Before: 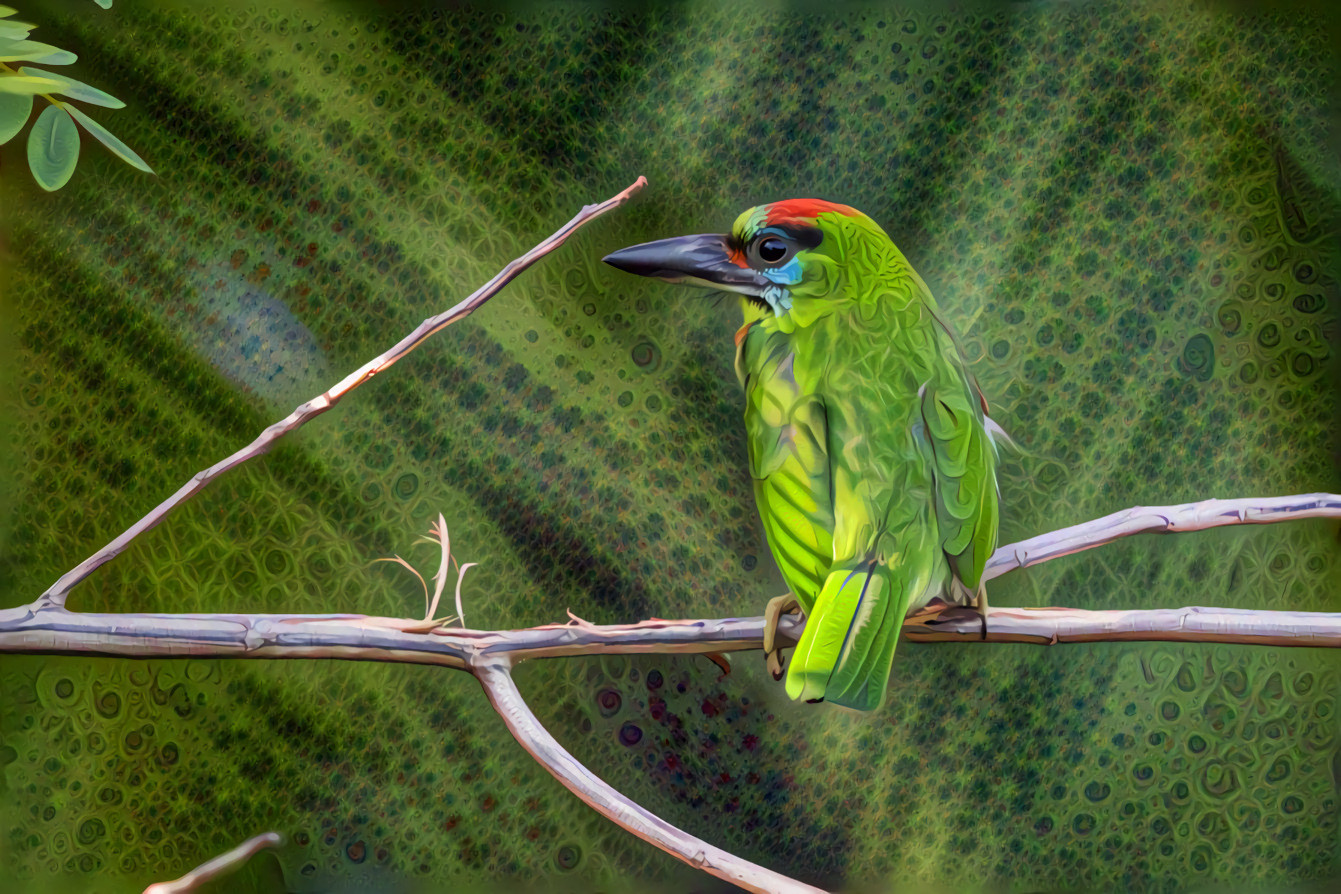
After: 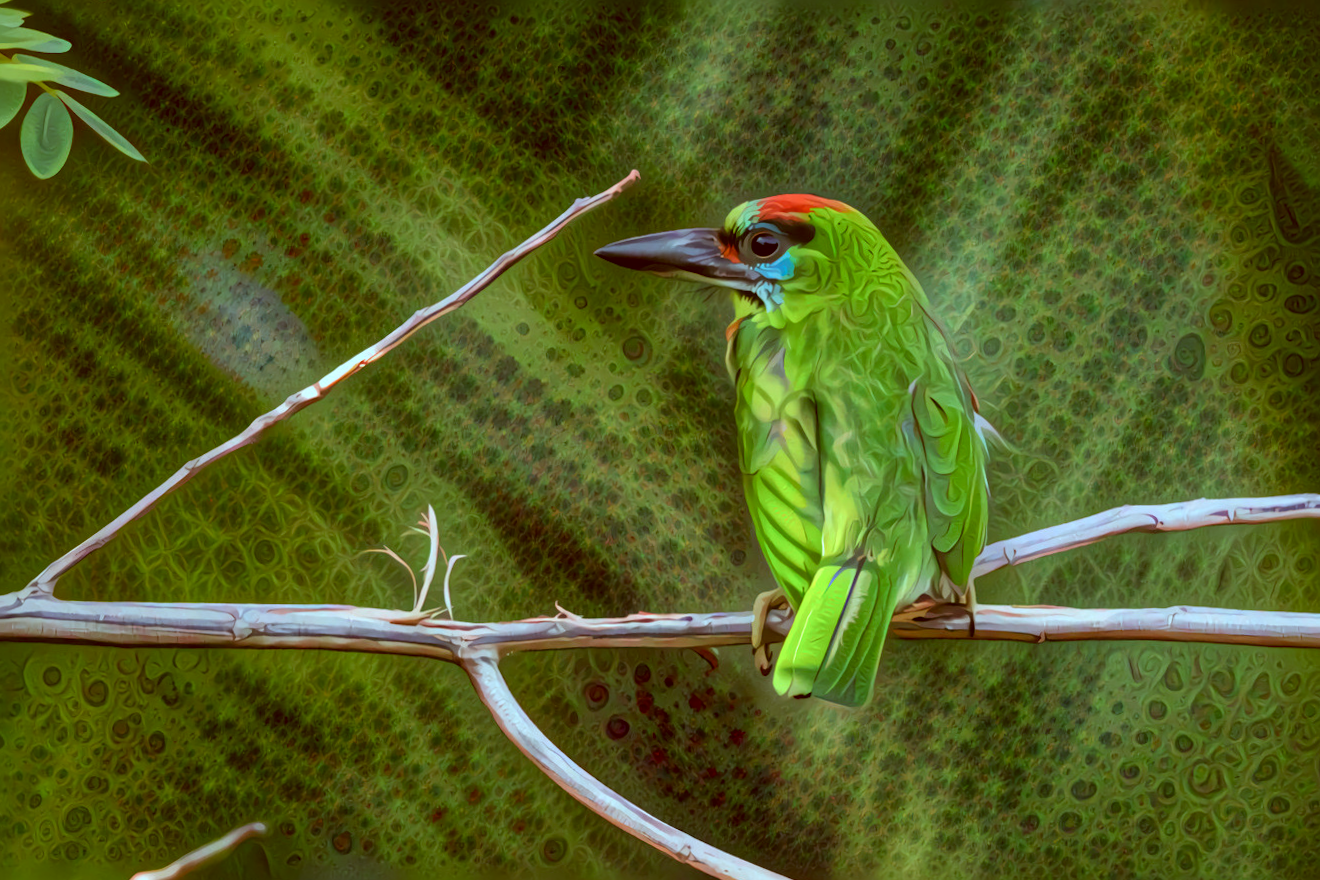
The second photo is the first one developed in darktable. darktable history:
color correction: highlights a* -14.65, highlights b* -16.88, shadows a* 10.86, shadows b* 29.96
crop and rotate: angle -0.589°
